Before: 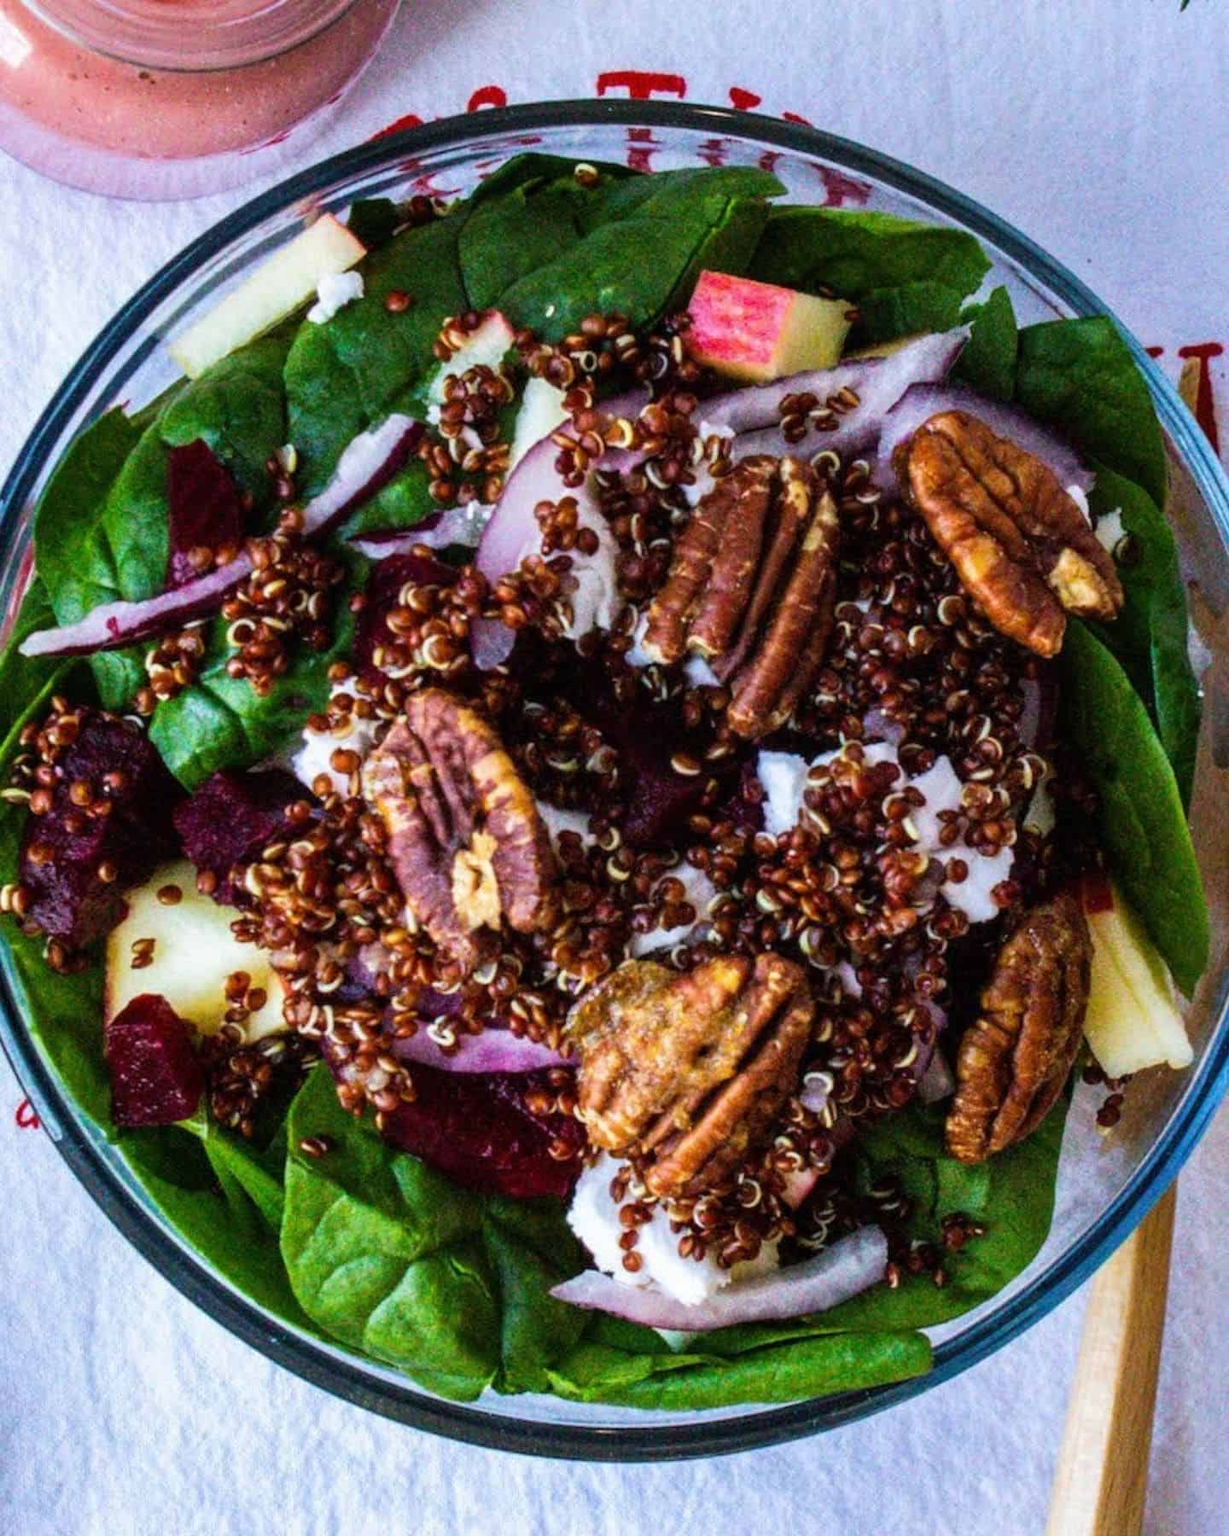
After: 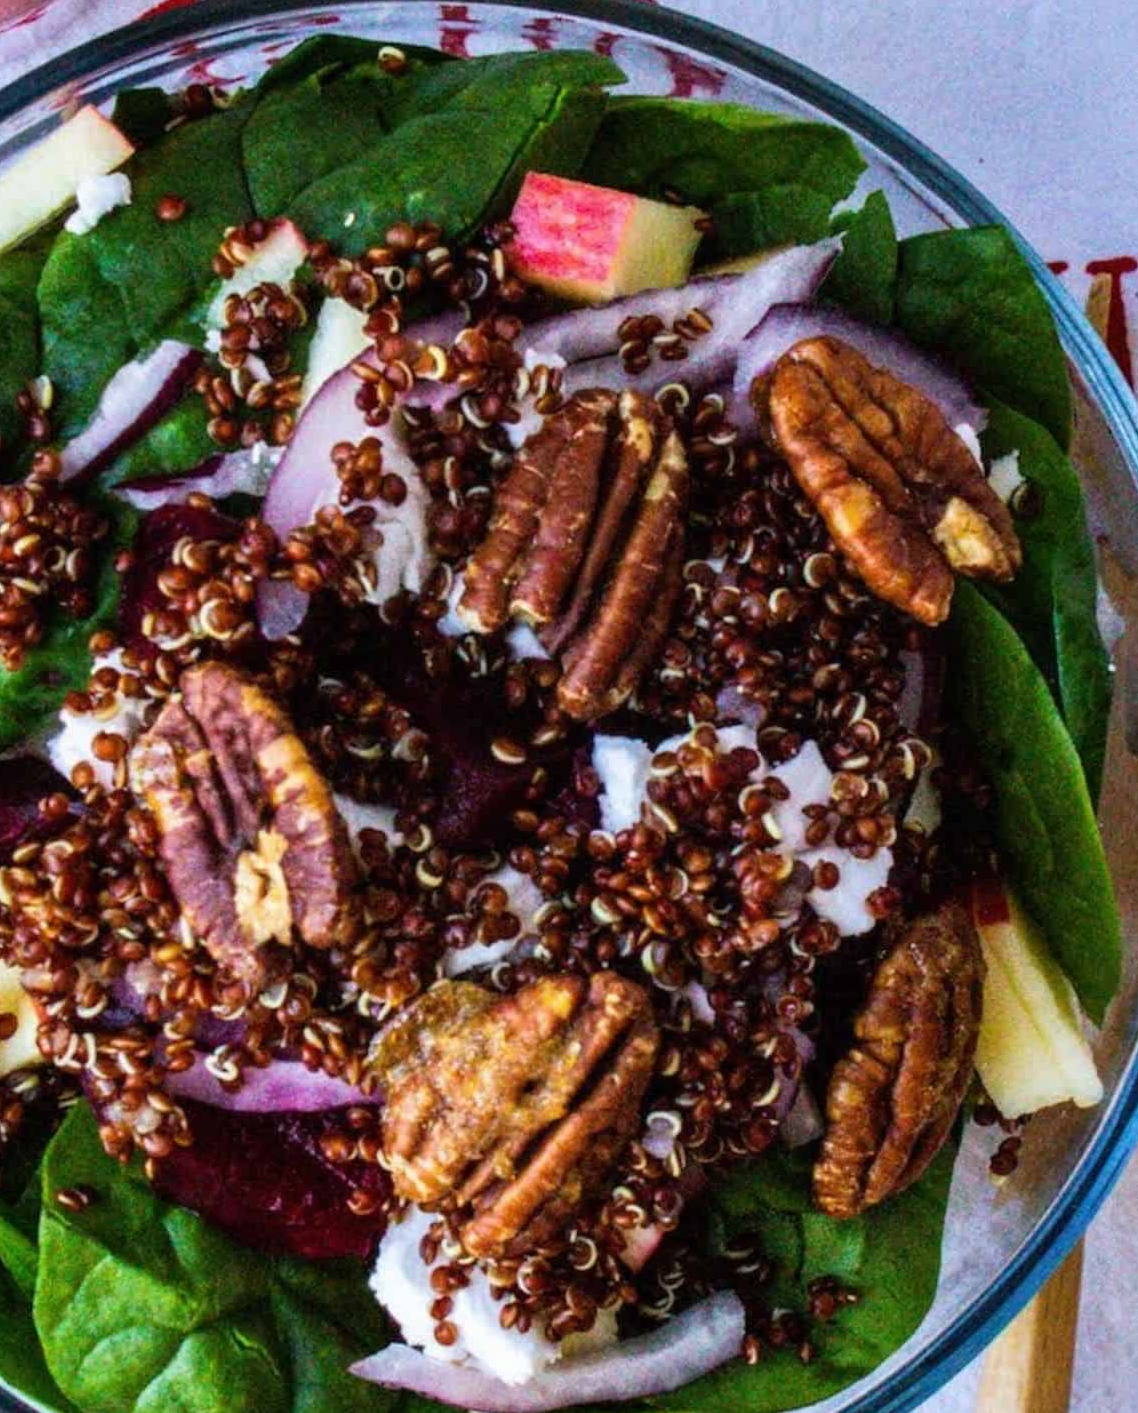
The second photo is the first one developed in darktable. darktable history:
crop and rotate: left 20.499%, top 8.073%, right 0.407%, bottom 13.379%
